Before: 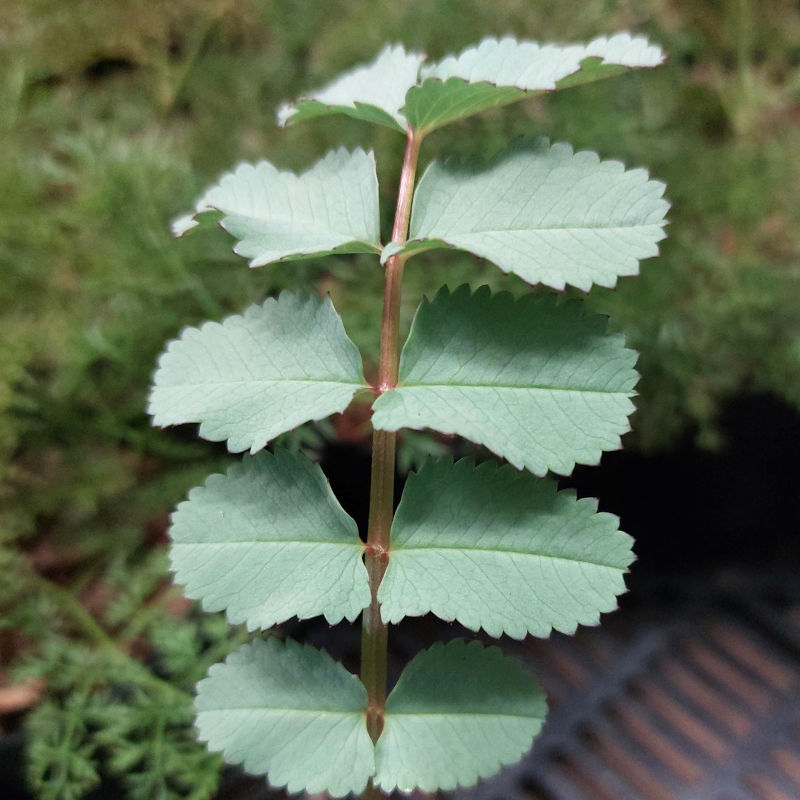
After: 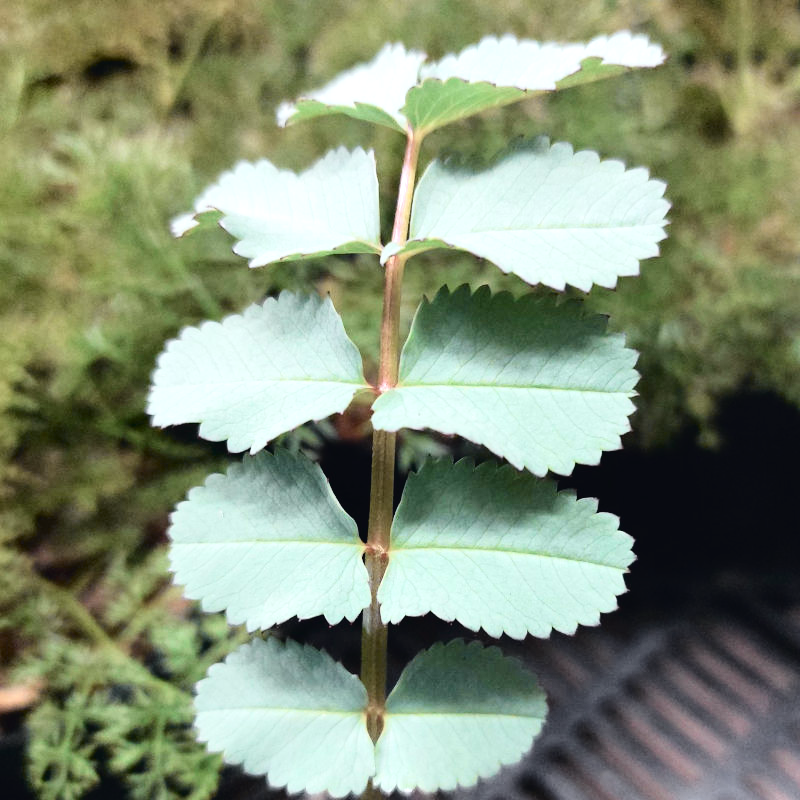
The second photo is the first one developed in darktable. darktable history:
exposure: black level correction 0, exposure 0.7 EV, compensate exposure bias true, compensate highlight preservation false
tone curve: curves: ch0 [(0, 0.023) (0.104, 0.058) (0.21, 0.162) (0.469, 0.524) (0.579, 0.65) (0.725, 0.8) (0.858, 0.903) (1, 0.974)]; ch1 [(0, 0) (0.414, 0.395) (0.447, 0.447) (0.502, 0.501) (0.521, 0.512) (0.566, 0.566) (0.618, 0.61) (0.654, 0.642) (1, 1)]; ch2 [(0, 0) (0.369, 0.388) (0.437, 0.453) (0.492, 0.485) (0.524, 0.508) (0.553, 0.566) (0.583, 0.608) (1, 1)], color space Lab, independent channels, preserve colors none
contrast brightness saturation: contrast 0.06, brightness -0.01, saturation -0.23
